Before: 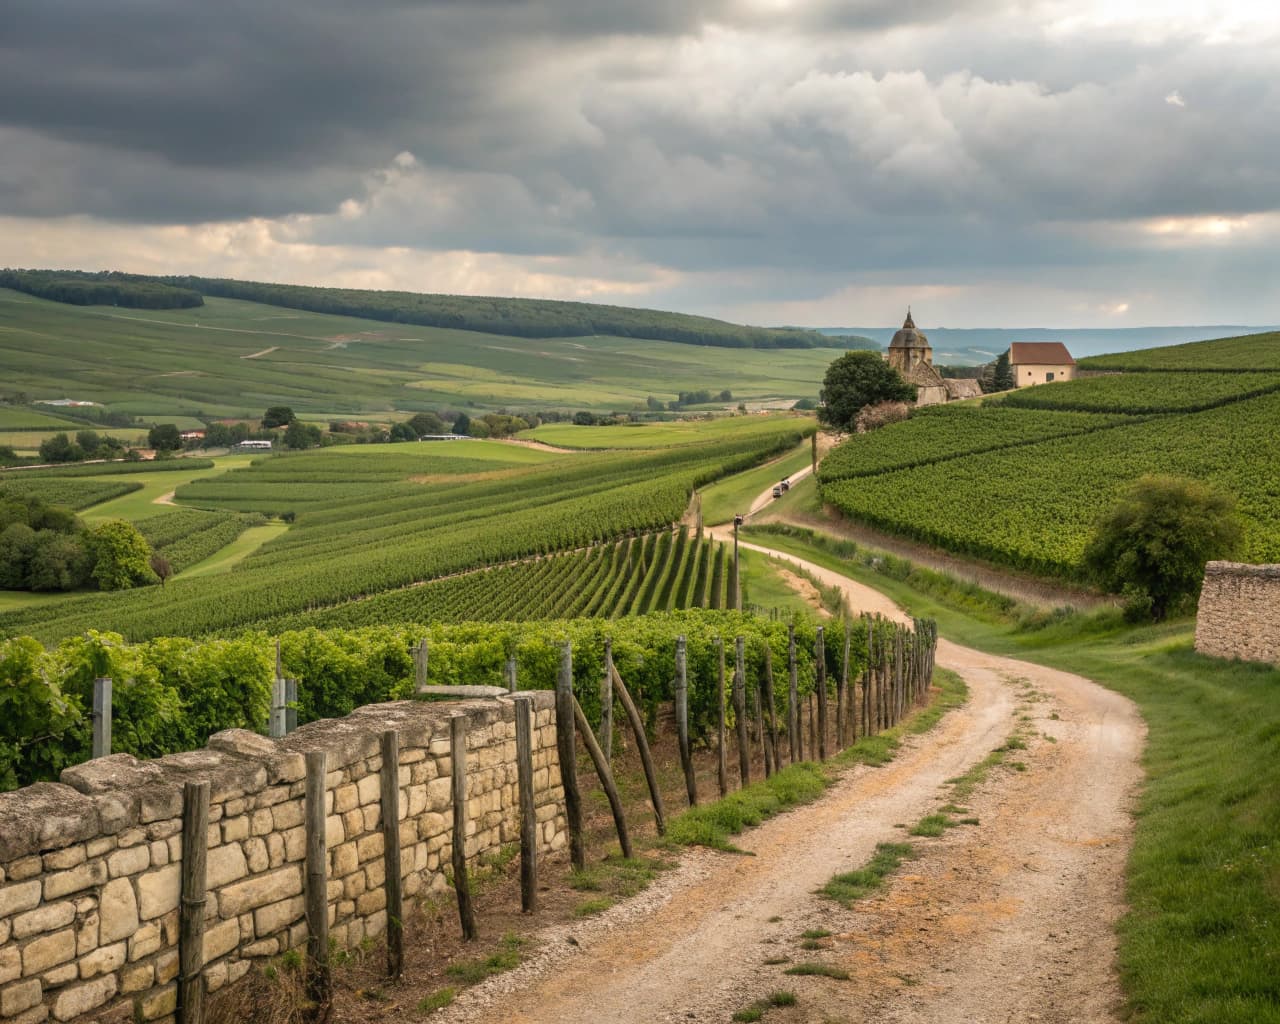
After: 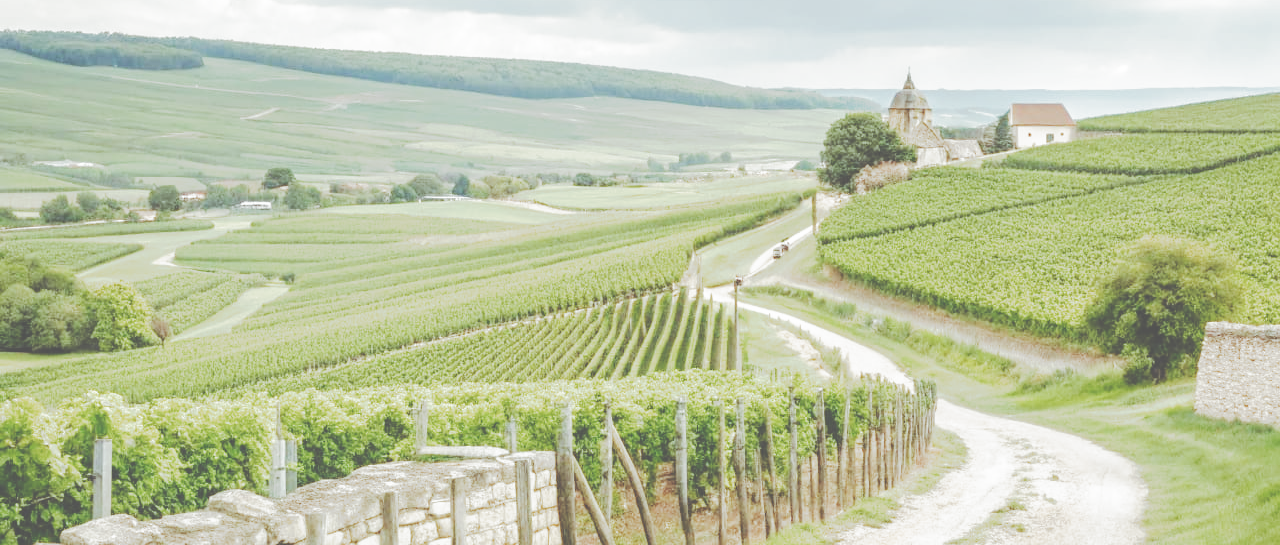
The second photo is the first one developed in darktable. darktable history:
exposure: black level correction 0, exposure 1.963 EV, compensate highlight preservation false
tone curve: curves: ch0 [(0, 0) (0.003, 0.346) (0.011, 0.346) (0.025, 0.346) (0.044, 0.35) (0.069, 0.354) (0.1, 0.361) (0.136, 0.368) (0.177, 0.381) (0.224, 0.395) (0.277, 0.421) (0.335, 0.458) (0.399, 0.502) (0.468, 0.556) (0.543, 0.617) (0.623, 0.685) (0.709, 0.748) (0.801, 0.814) (0.898, 0.865) (1, 1)], preserve colors none
crop and rotate: top 23.346%, bottom 23.411%
color balance rgb: power › chroma 0.304%, power › hue 22.54°, highlights gain › luminance 15.545%, highlights gain › chroma 3.888%, highlights gain › hue 211.73°, perceptual saturation grading › global saturation -0.346%, perceptual brilliance grading › mid-tones 9.16%, perceptual brilliance grading › shadows 15.242%, global vibrance 15.524%
filmic rgb: black relative exposure -7.65 EV, white relative exposure 4.56 EV, threshold 3.03 EV, hardness 3.61, preserve chrominance no, color science v4 (2020), type of noise poissonian, enable highlight reconstruction true
